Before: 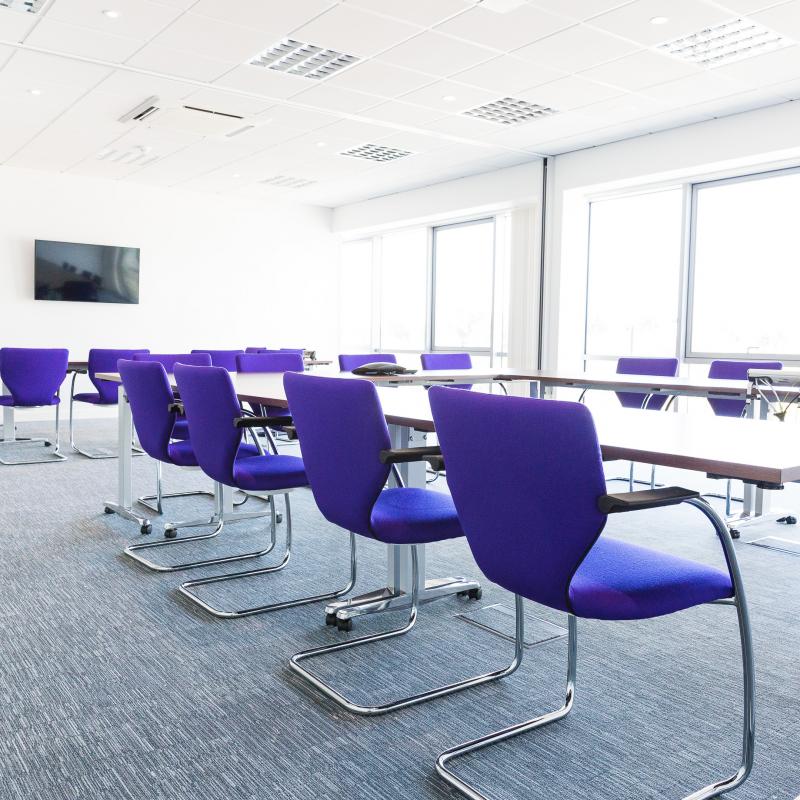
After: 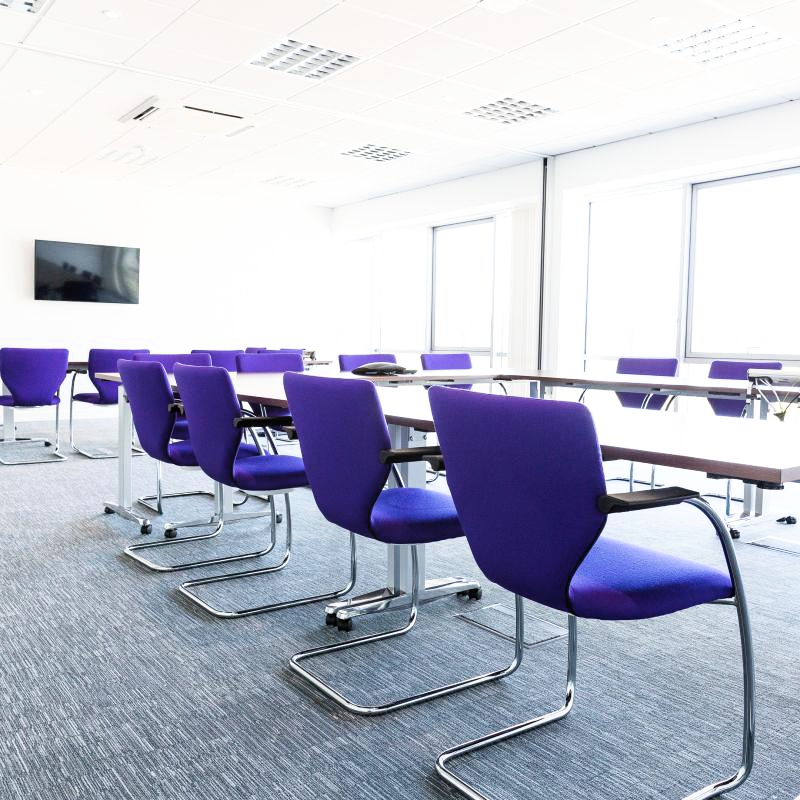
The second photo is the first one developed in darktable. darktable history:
filmic rgb: black relative exposure -7.98 EV, white relative exposure 2.47 EV, hardness 6.38
